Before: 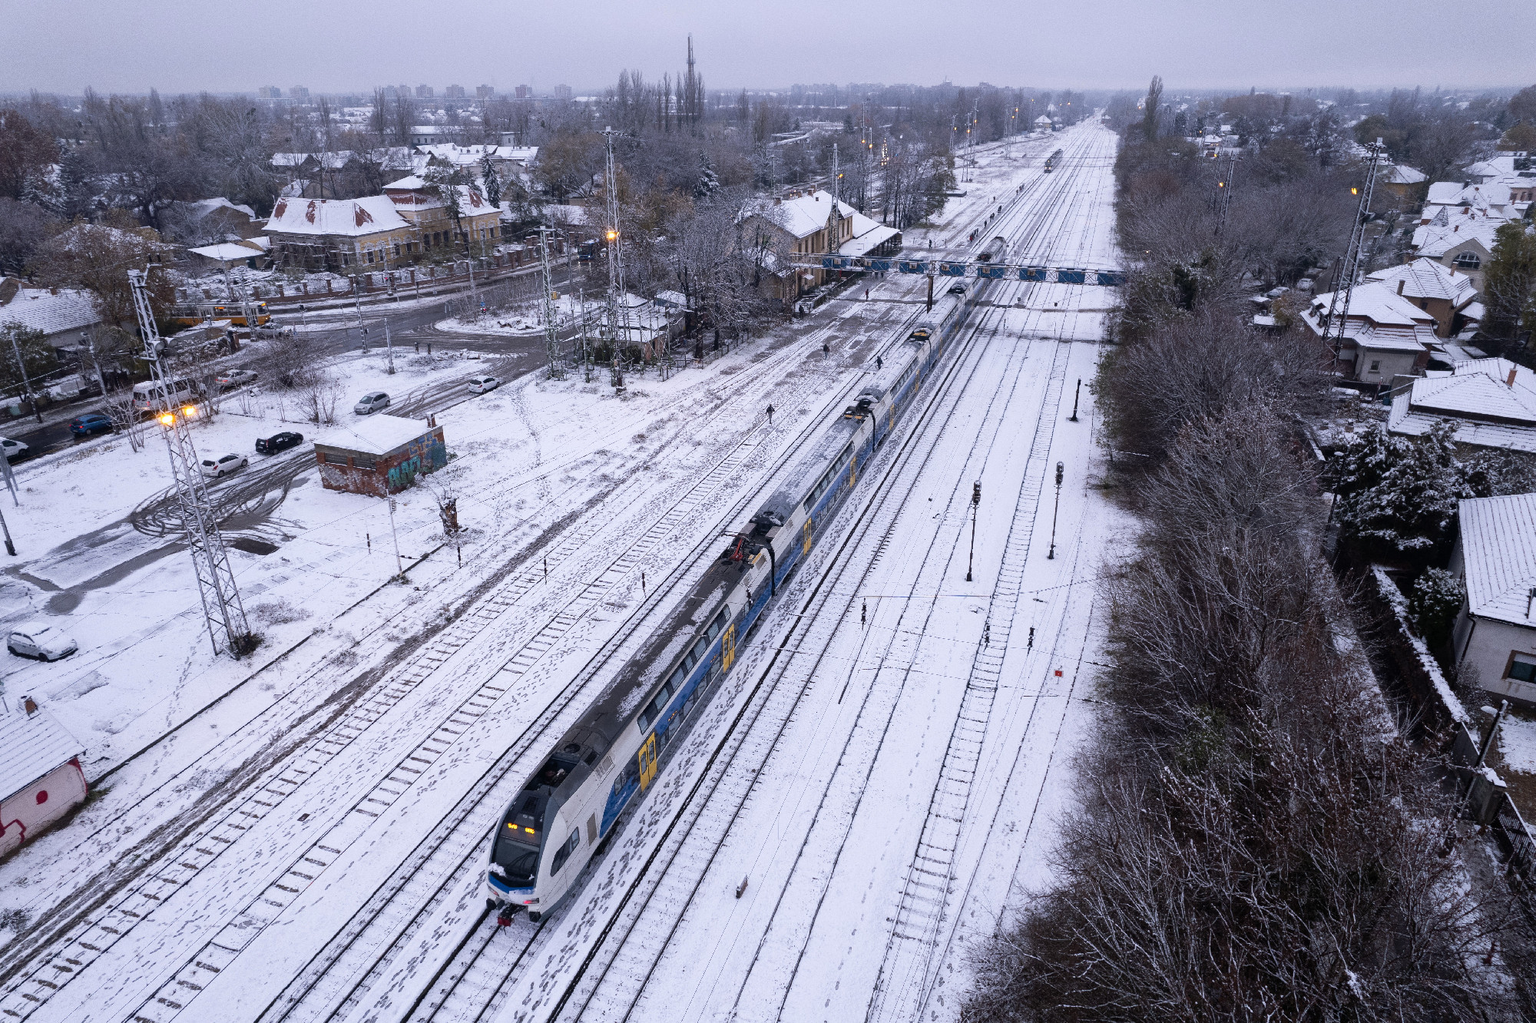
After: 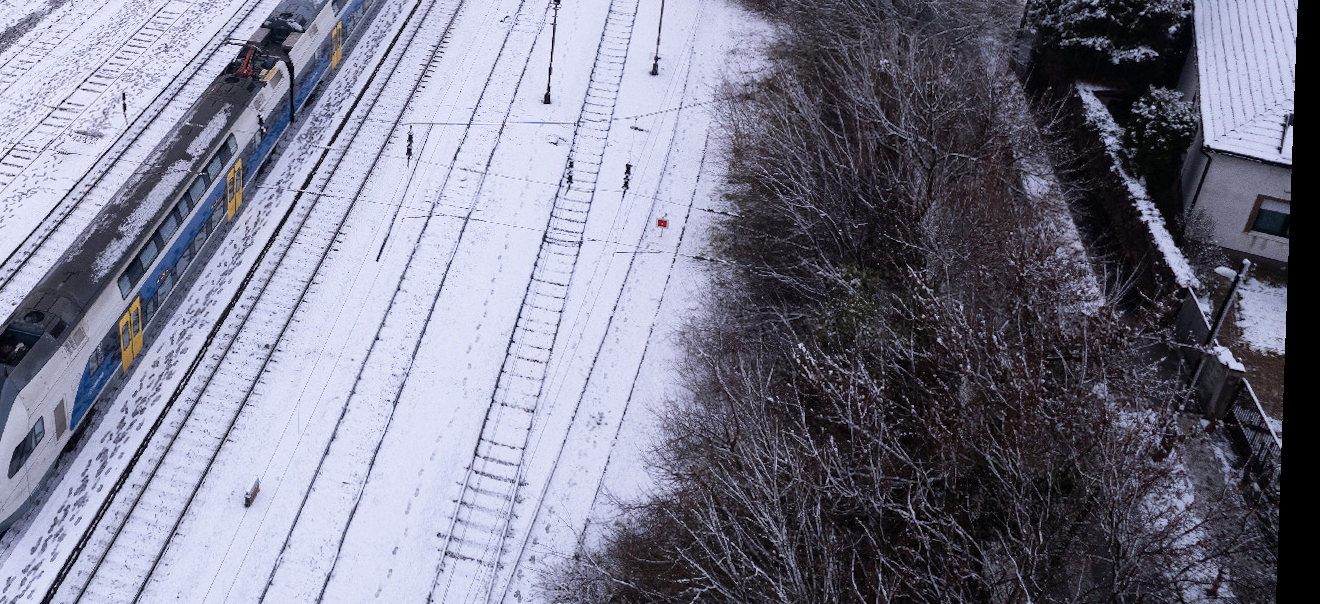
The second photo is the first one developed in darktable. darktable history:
crop and rotate: left 35.509%, top 50.238%, bottom 4.934%
rotate and perspective: lens shift (vertical) 0.048, lens shift (horizontal) -0.024, automatic cropping off
